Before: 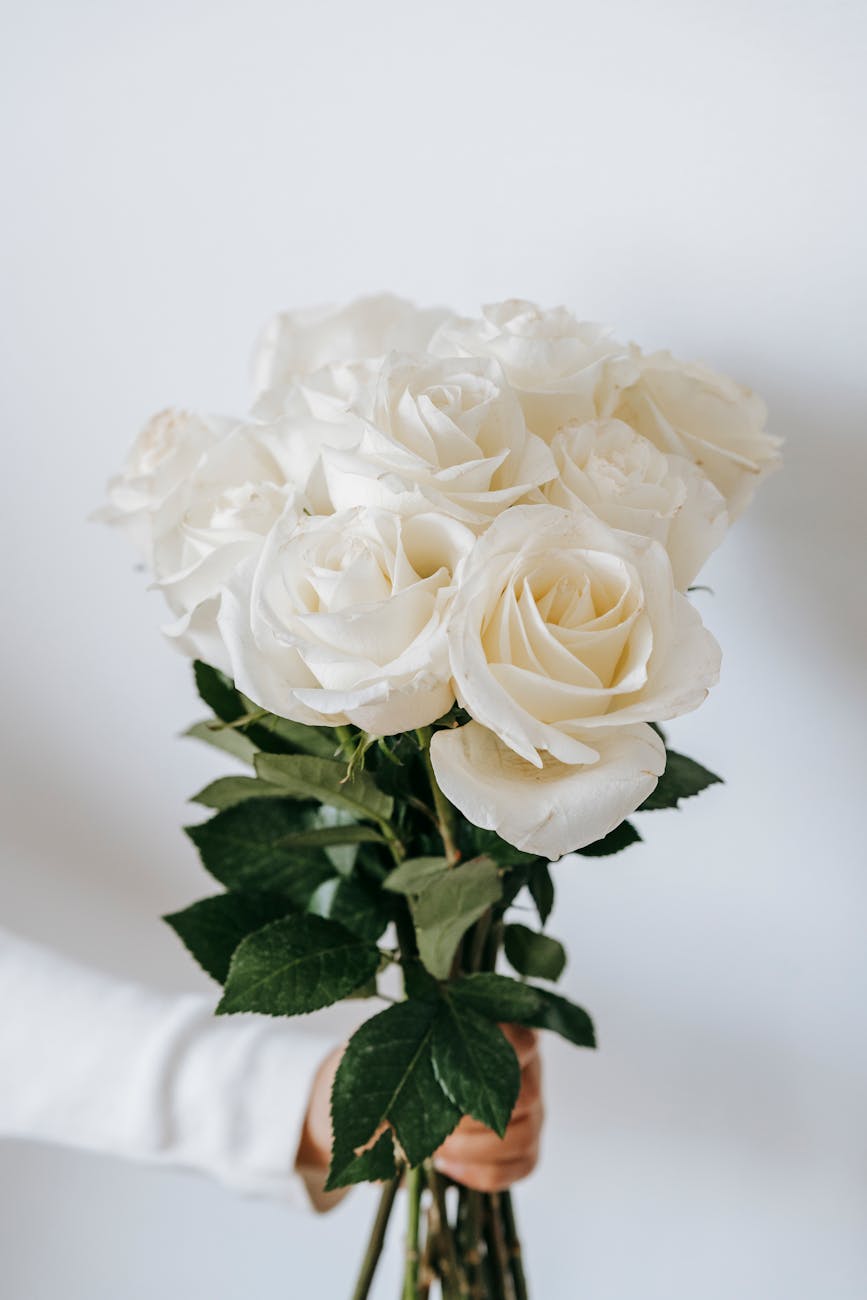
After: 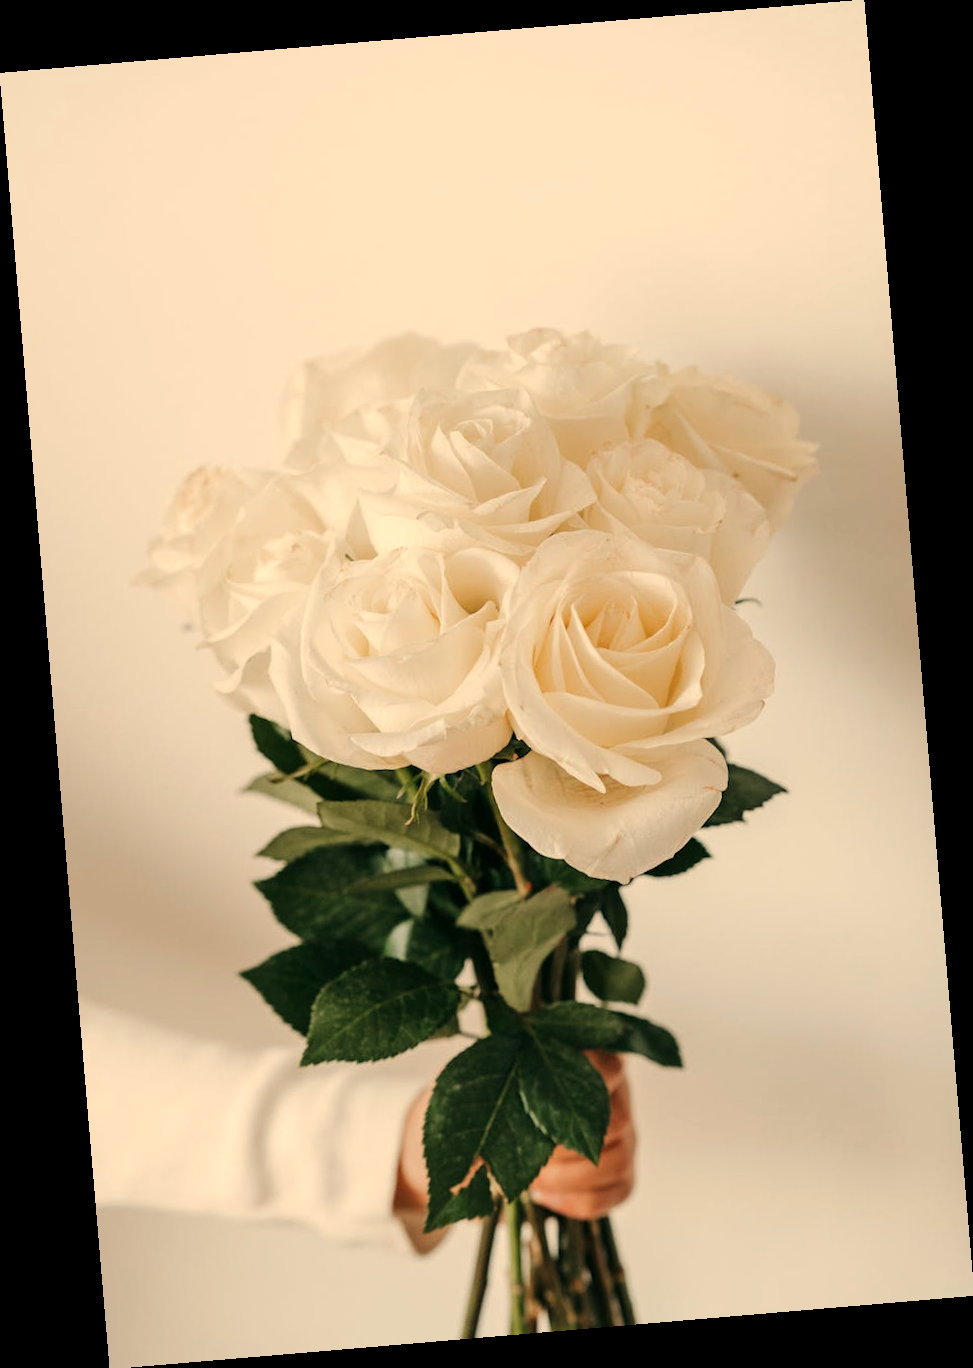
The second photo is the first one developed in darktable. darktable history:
white balance: red 1.138, green 0.996, blue 0.812
rotate and perspective: rotation -4.86°, automatic cropping off
